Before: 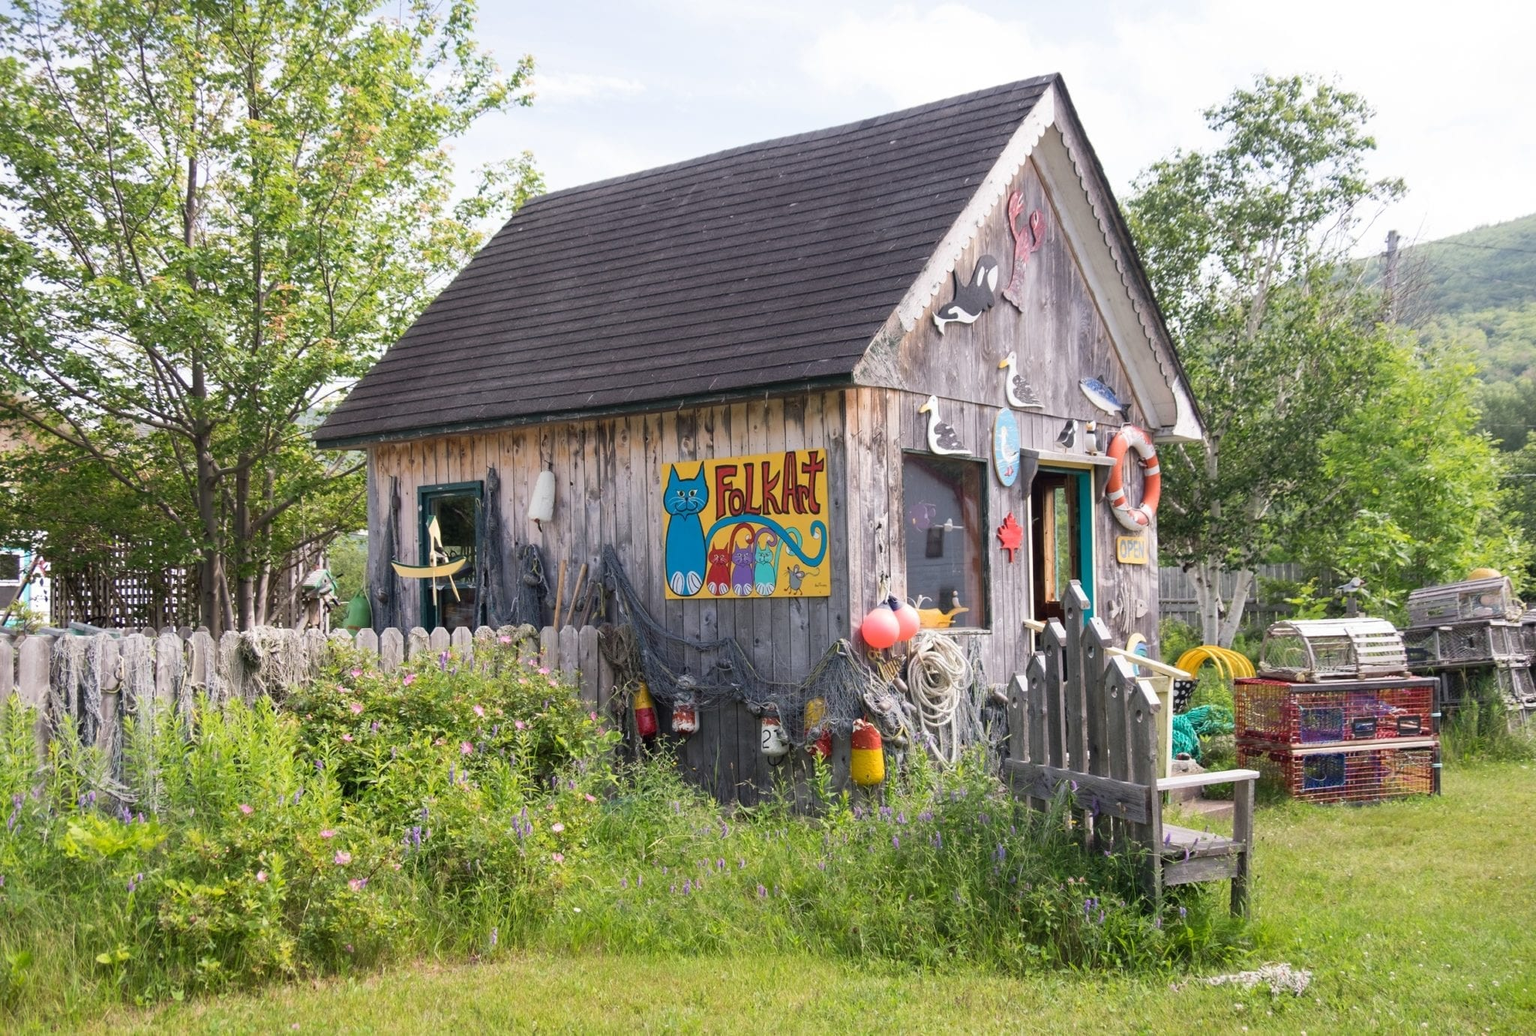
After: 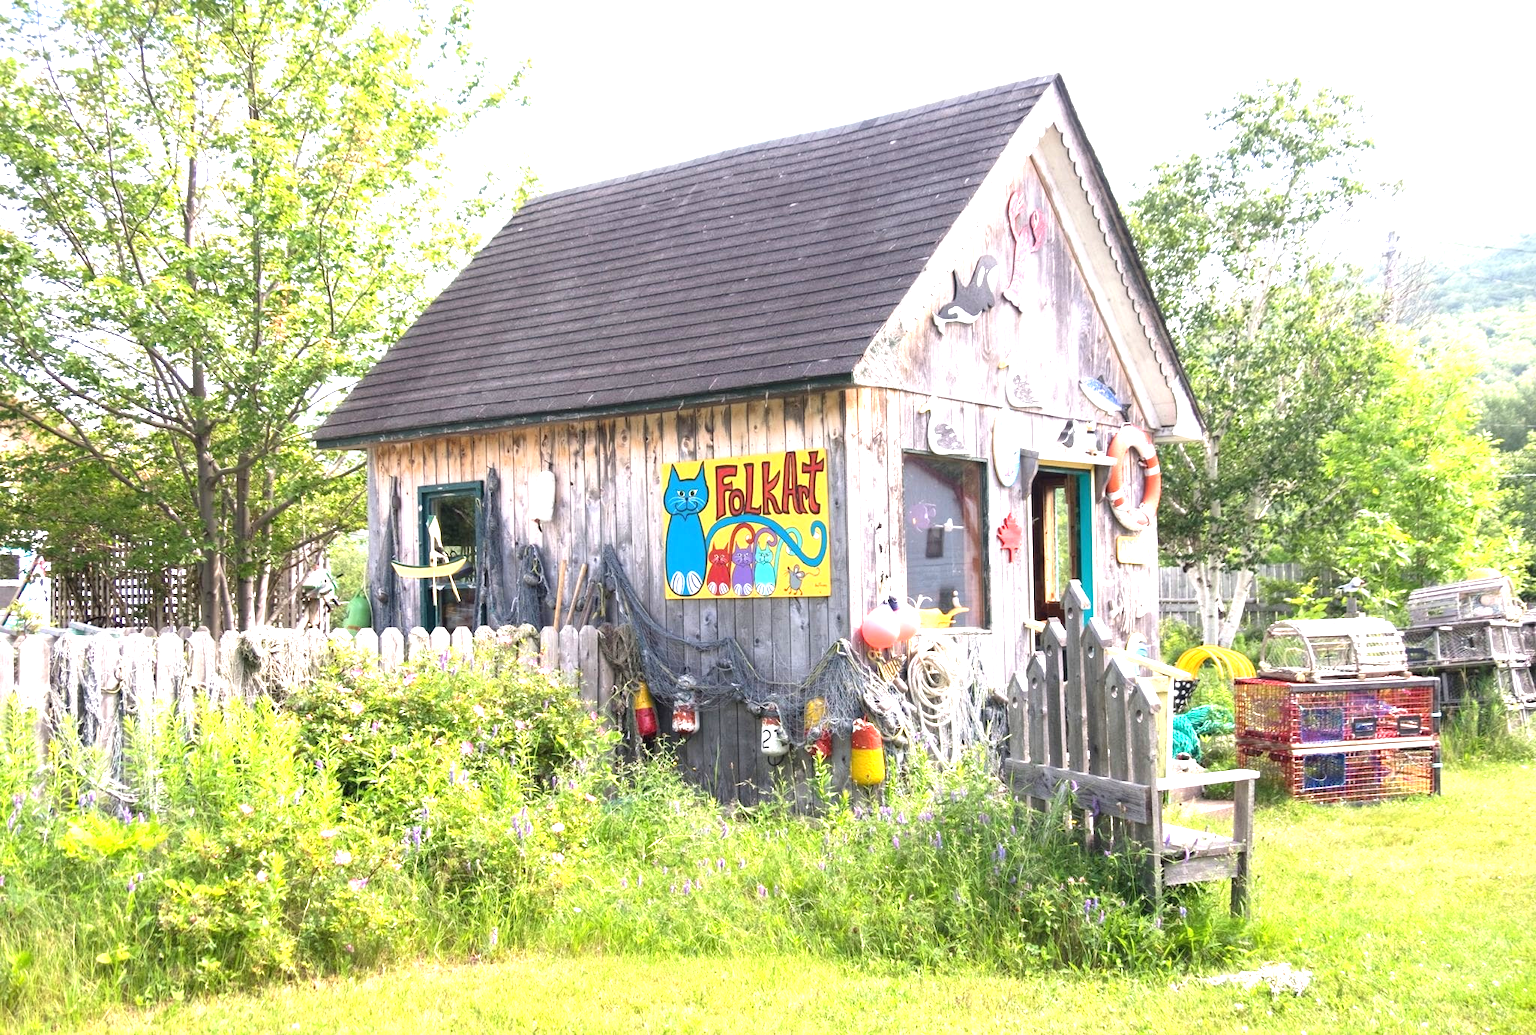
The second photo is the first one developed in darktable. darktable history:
exposure: black level correction 0, exposure 1.391 EV, compensate highlight preservation false
